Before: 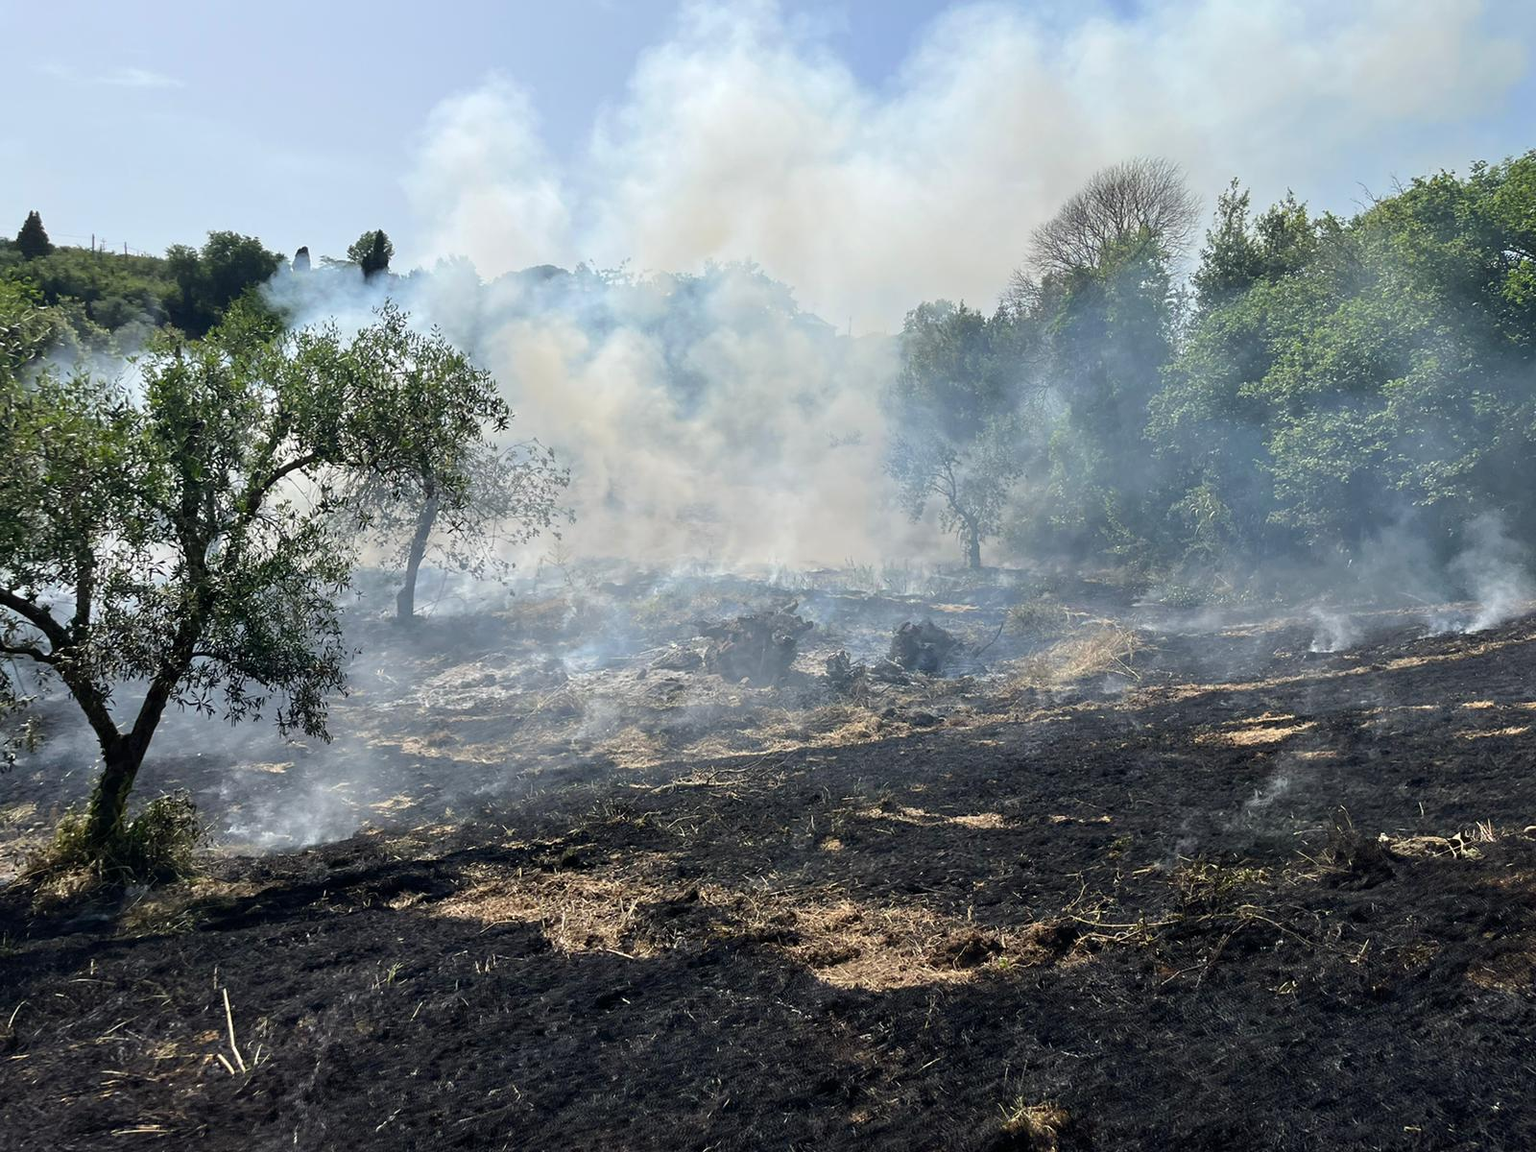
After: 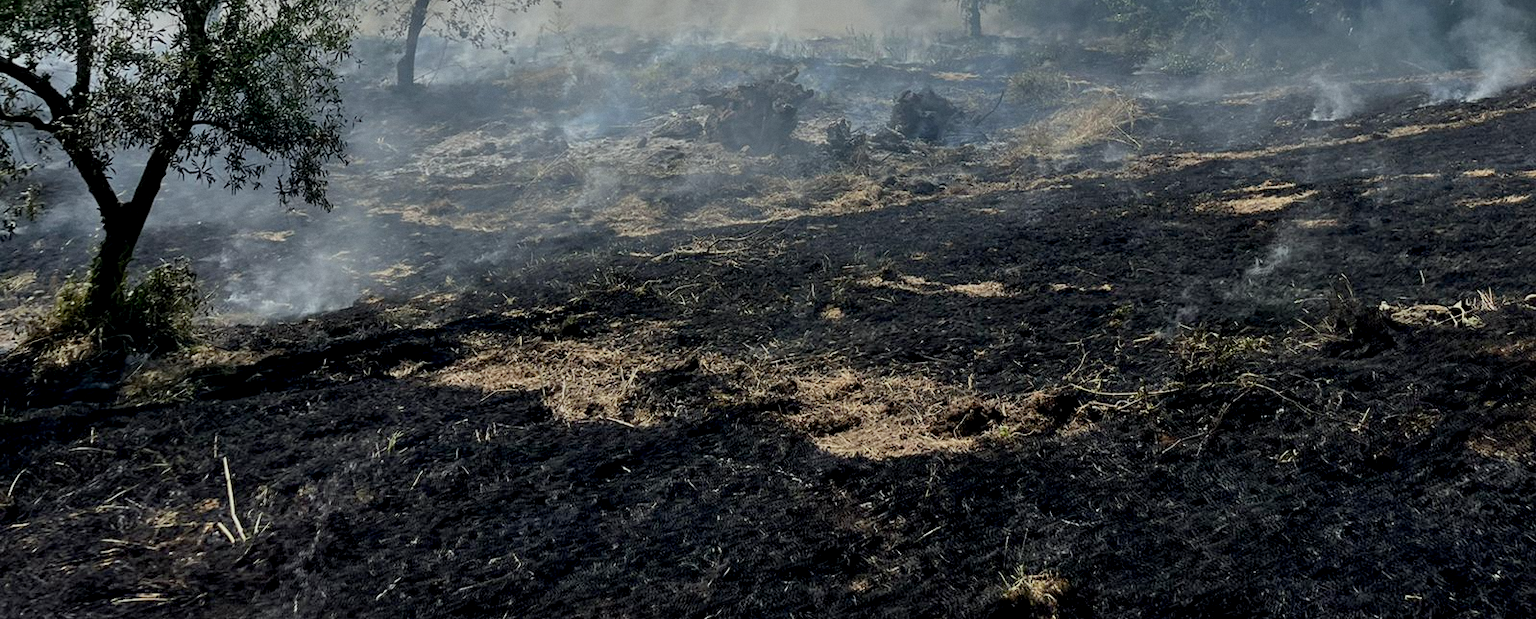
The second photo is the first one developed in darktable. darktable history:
crop and rotate: top 46.237%
exposure: black level correction 0.009, exposure -0.637 EV, compensate highlight preservation false
white balance: red 0.978, blue 0.999
grain: coarseness 0.09 ISO, strength 10%
shadows and highlights: shadows 32, highlights -32, soften with gaussian
